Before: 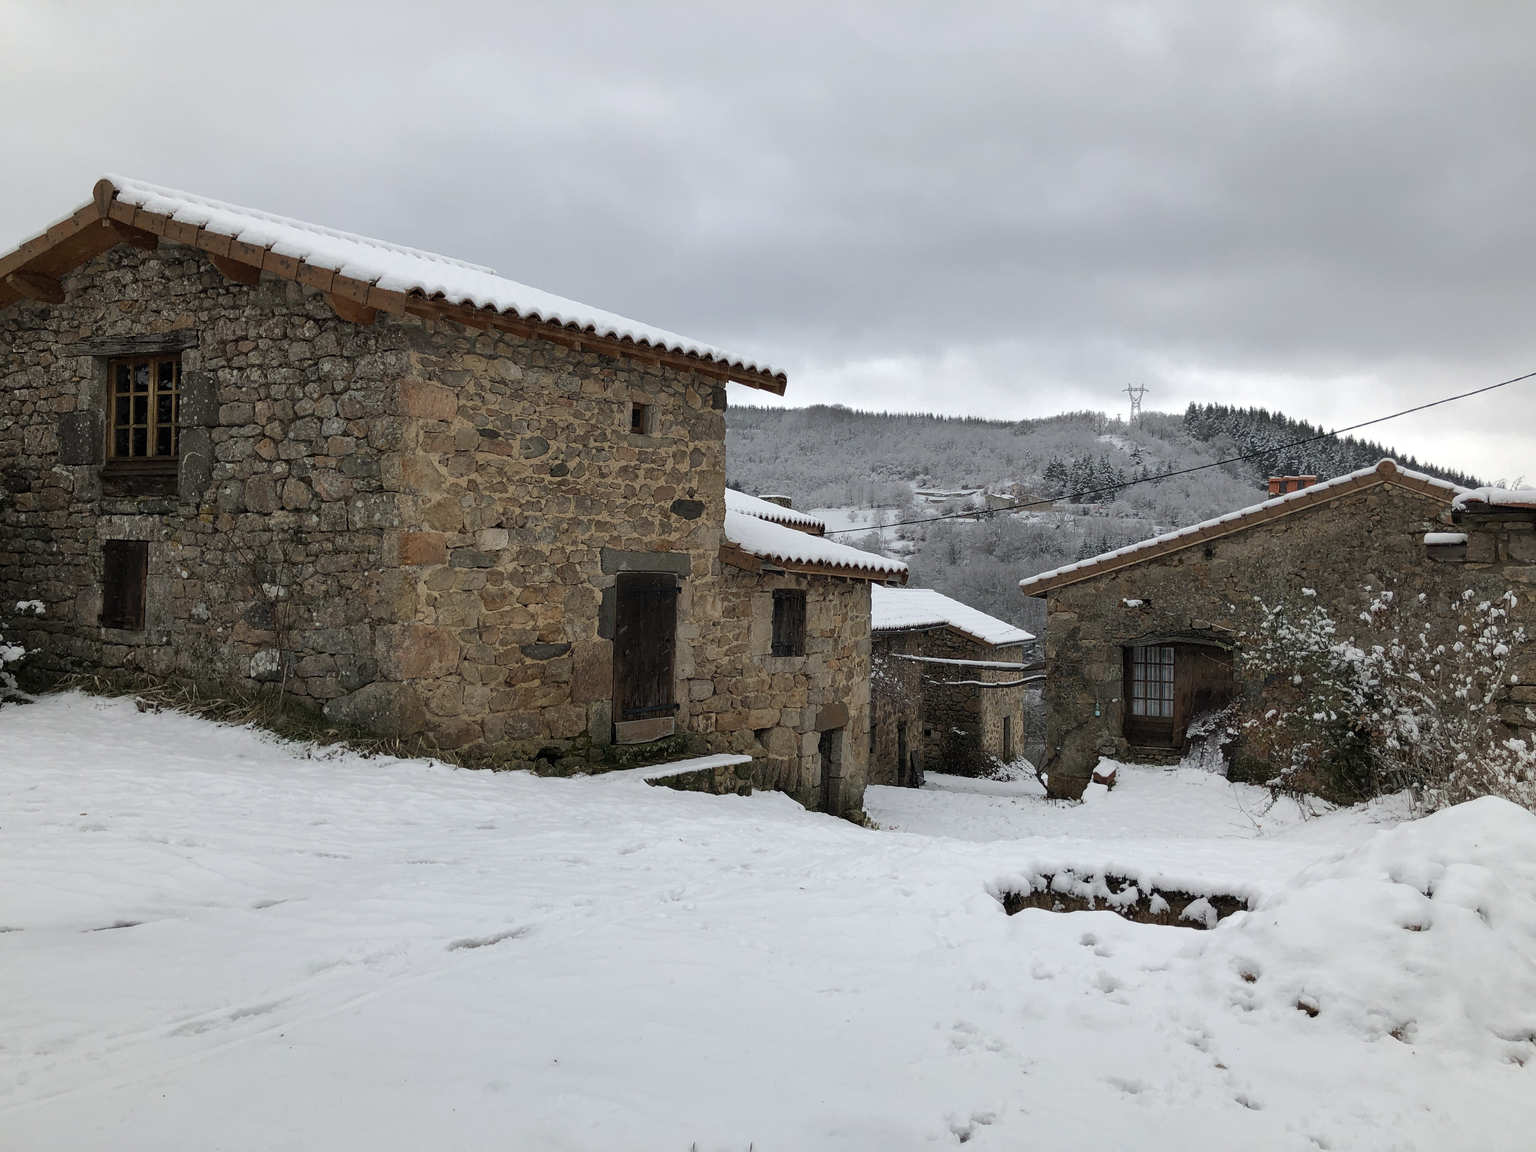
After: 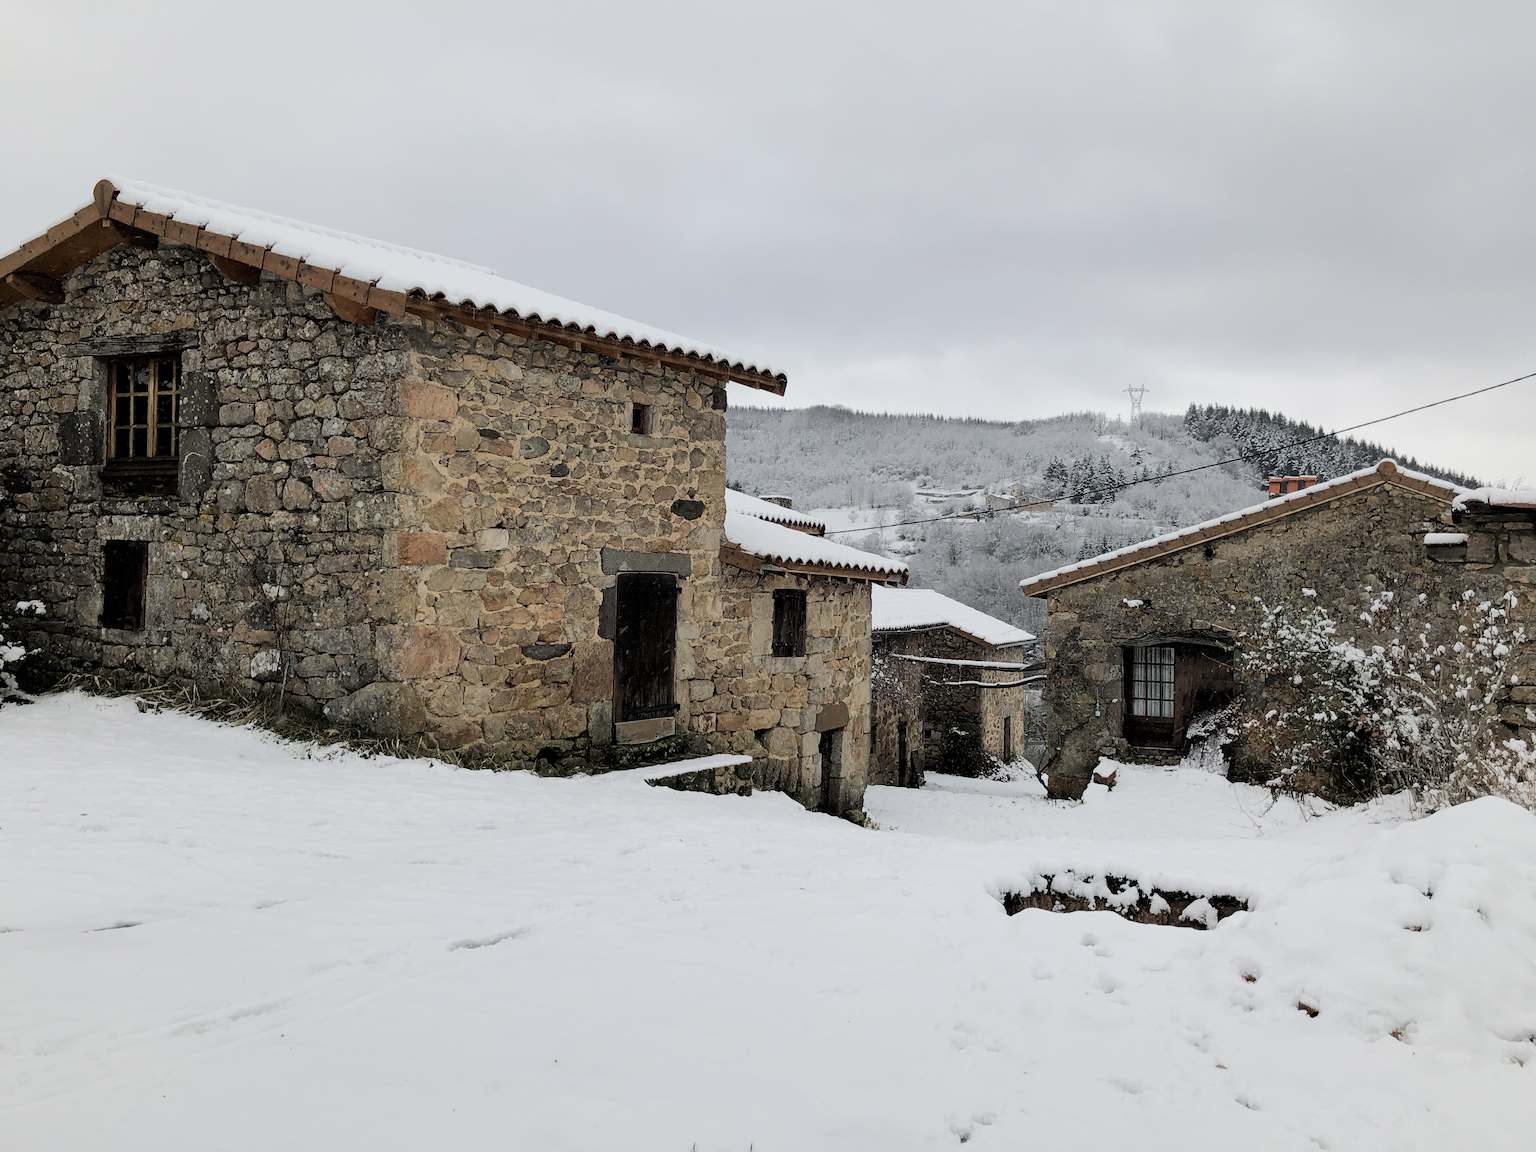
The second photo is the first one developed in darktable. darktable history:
filmic rgb: black relative exposure -4.22 EV, white relative exposure 5.16 EV, hardness 2.09, contrast 1.168, contrast in shadows safe
exposure: exposure 0.742 EV, compensate exposure bias true, compensate highlight preservation false
